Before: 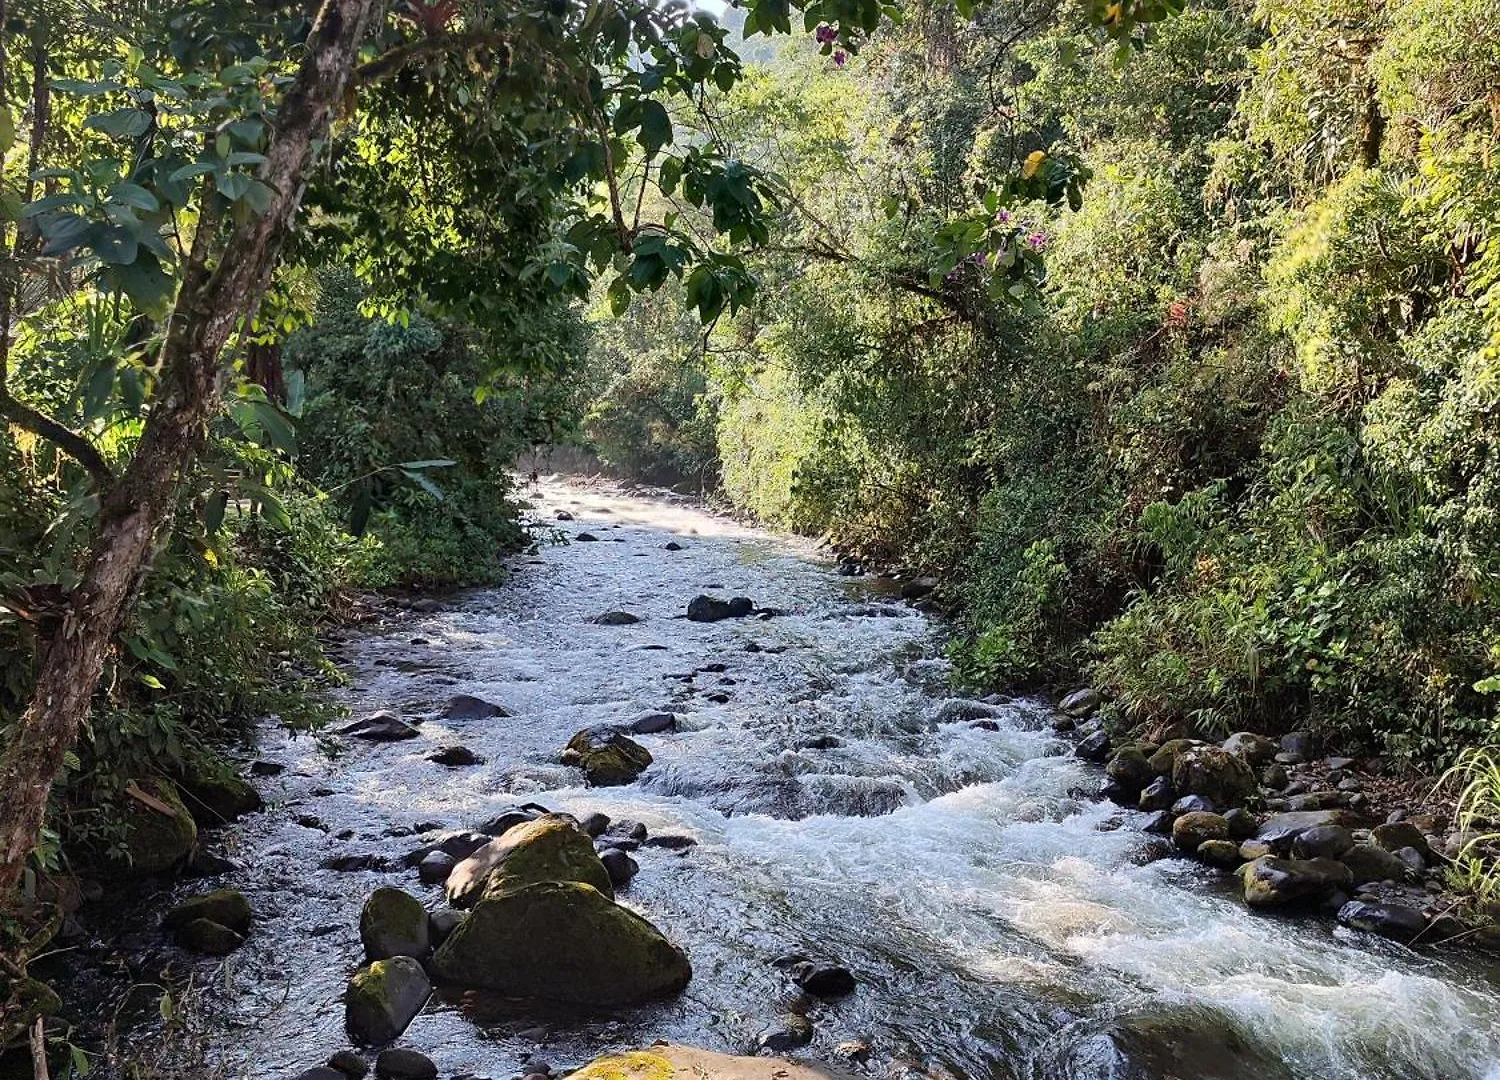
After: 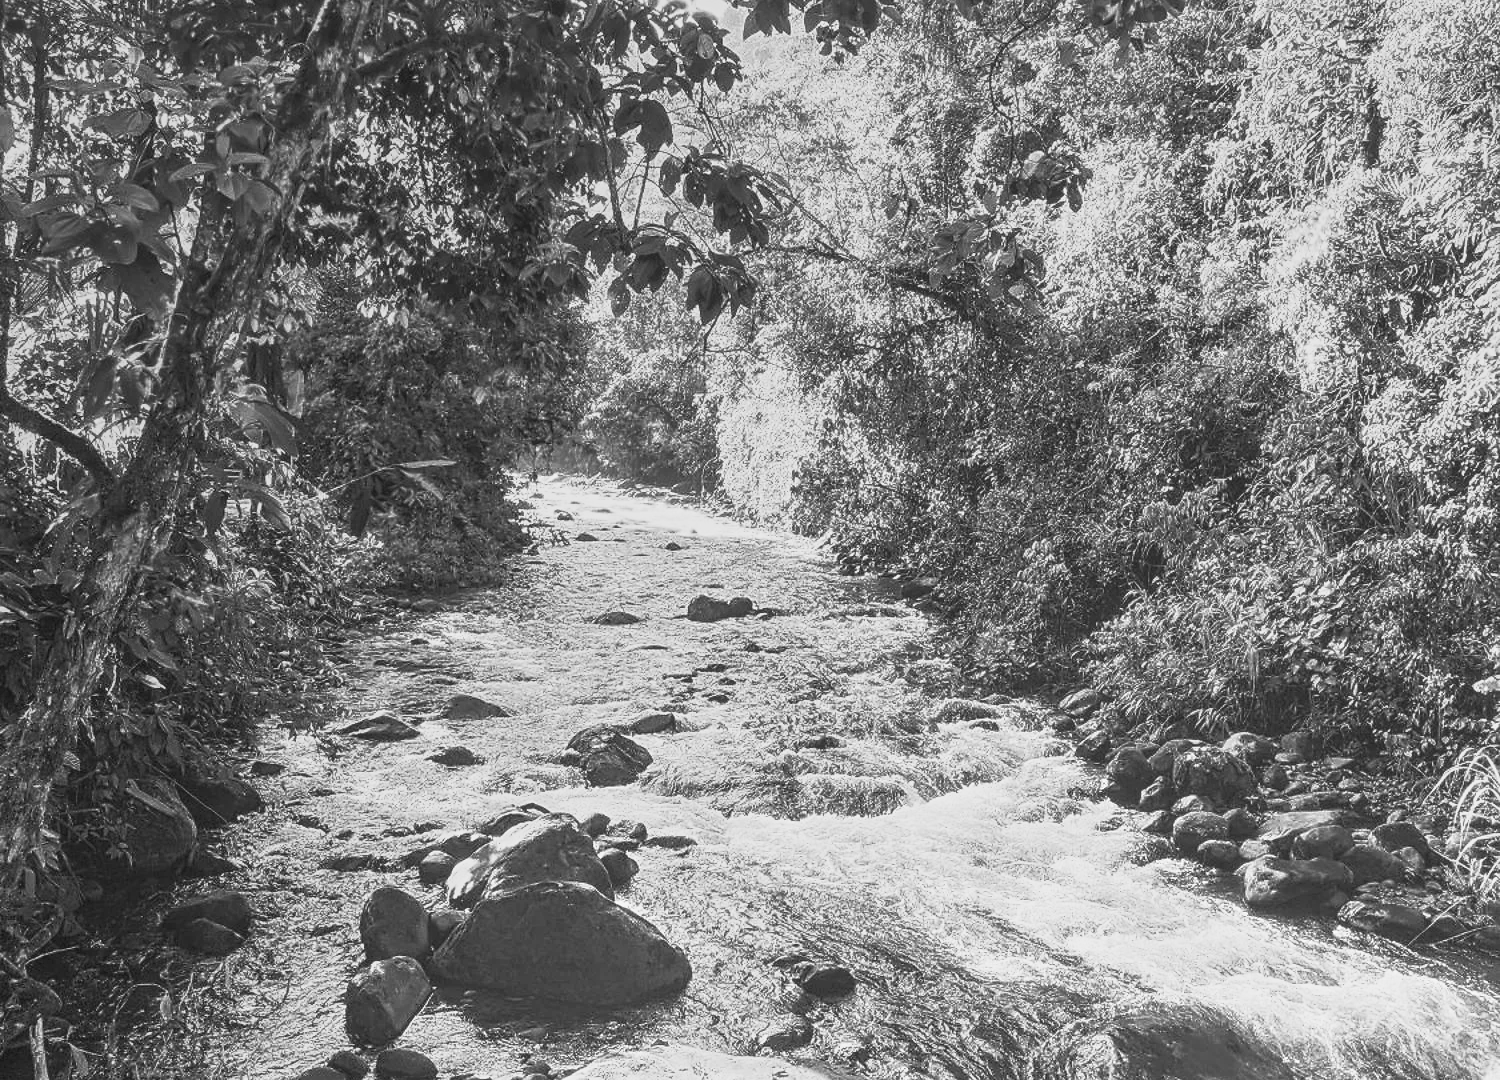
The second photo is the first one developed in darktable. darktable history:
tone equalizer: on, module defaults
contrast brightness saturation: contrast 0.53, brightness 0.47, saturation -1
color correction: saturation 0.8
graduated density: rotation 5.63°, offset 76.9
color zones: curves: ch0 [(0.018, 0.548) (0.197, 0.654) (0.425, 0.447) (0.605, 0.658) (0.732, 0.579)]; ch1 [(0.105, 0.531) (0.224, 0.531) (0.386, 0.39) (0.618, 0.456) (0.732, 0.456) (0.956, 0.421)]; ch2 [(0.039, 0.583) (0.215, 0.465) (0.399, 0.544) (0.465, 0.548) (0.614, 0.447) (0.724, 0.43) (0.882, 0.623) (0.956, 0.632)]
color balance rgb: perceptual saturation grading › global saturation 100%
local contrast: highlights 73%, shadows 15%, midtone range 0.197
